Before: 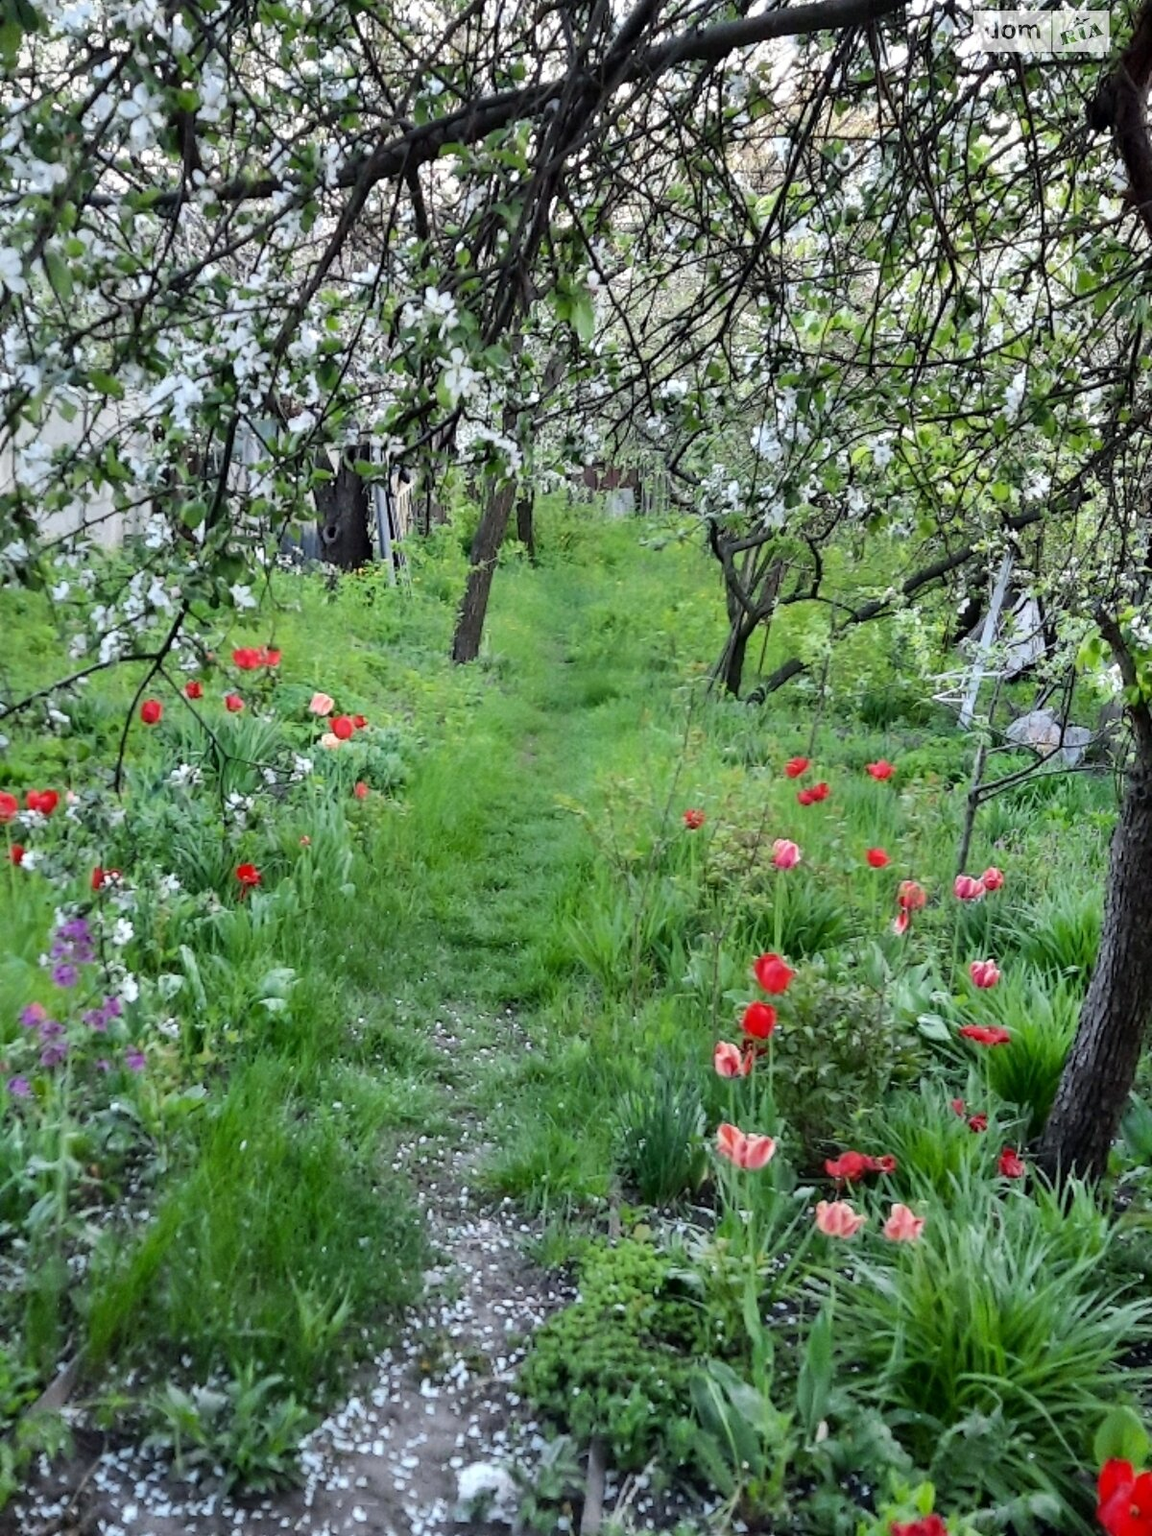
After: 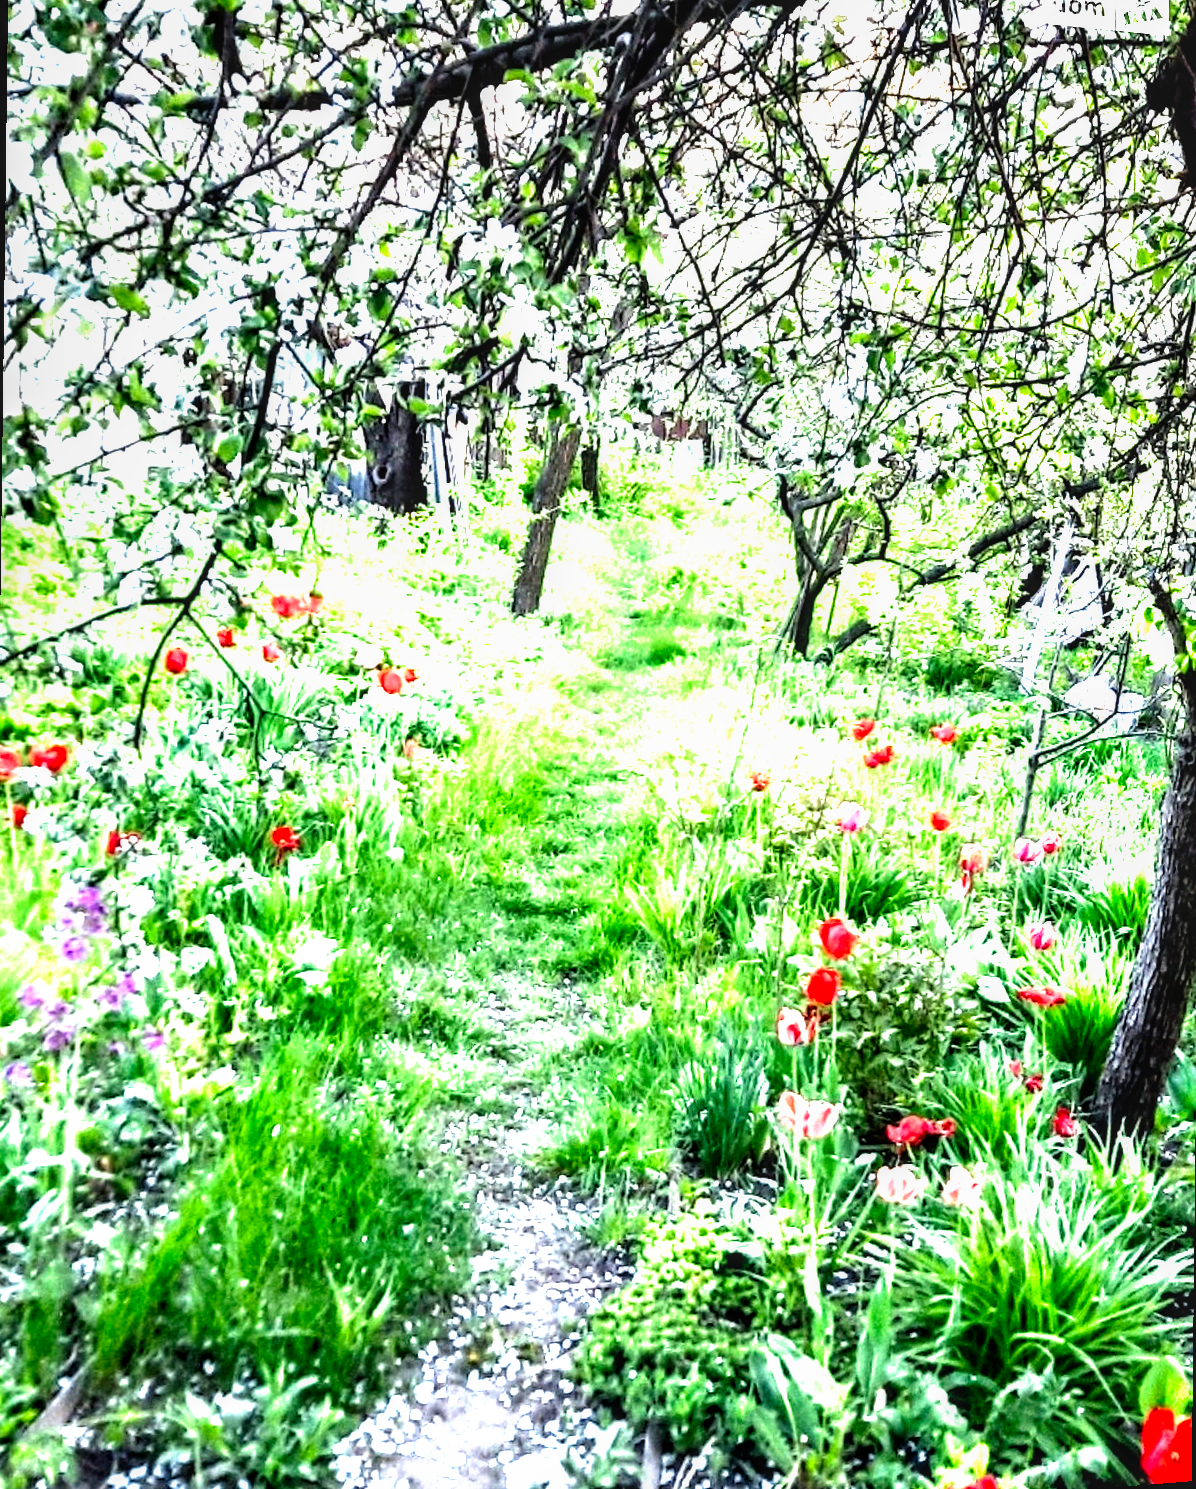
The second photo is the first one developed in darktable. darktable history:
rotate and perspective: rotation 0.679°, lens shift (horizontal) 0.136, crop left 0.009, crop right 0.991, crop top 0.078, crop bottom 0.95
exposure: black level correction 0, exposure 1.35 EV, compensate exposure bias true, compensate highlight preservation false
local contrast: on, module defaults
filmic rgb: black relative exposure -8.2 EV, white relative exposure 2.2 EV, threshold 3 EV, hardness 7.11, latitude 85.74%, contrast 1.696, highlights saturation mix -4%, shadows ↔ highlights balance -2.69%, preserve chrominance no, color science v5 (2021), contrast in shadows safe, contrast in highlights safe, enable highlight reconstruction true
